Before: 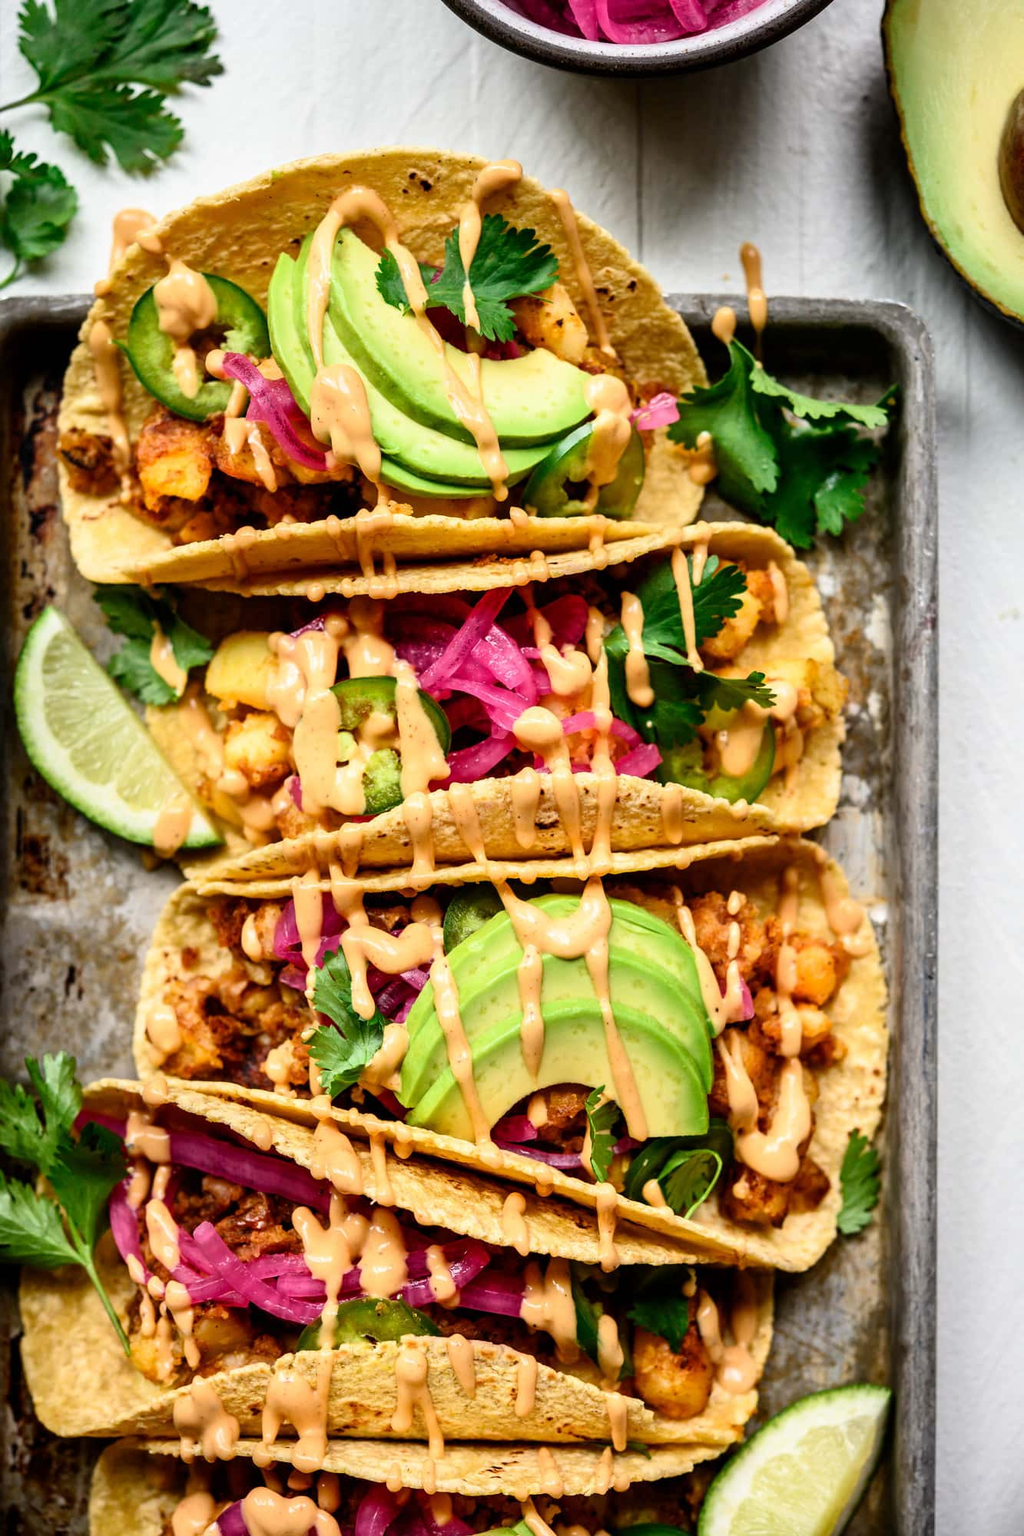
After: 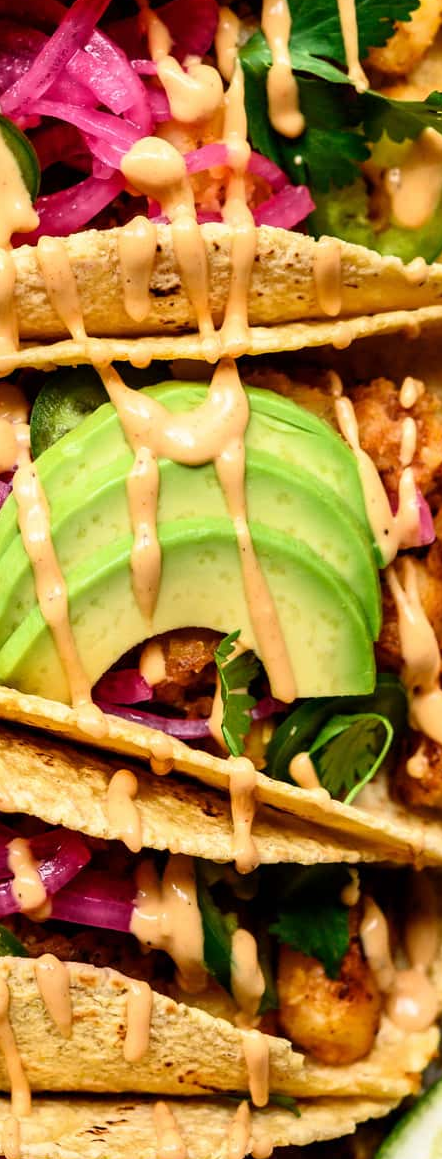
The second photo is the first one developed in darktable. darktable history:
crop: left 41.069%, top 39.2%, right 25.726%, bottom 2.85%
